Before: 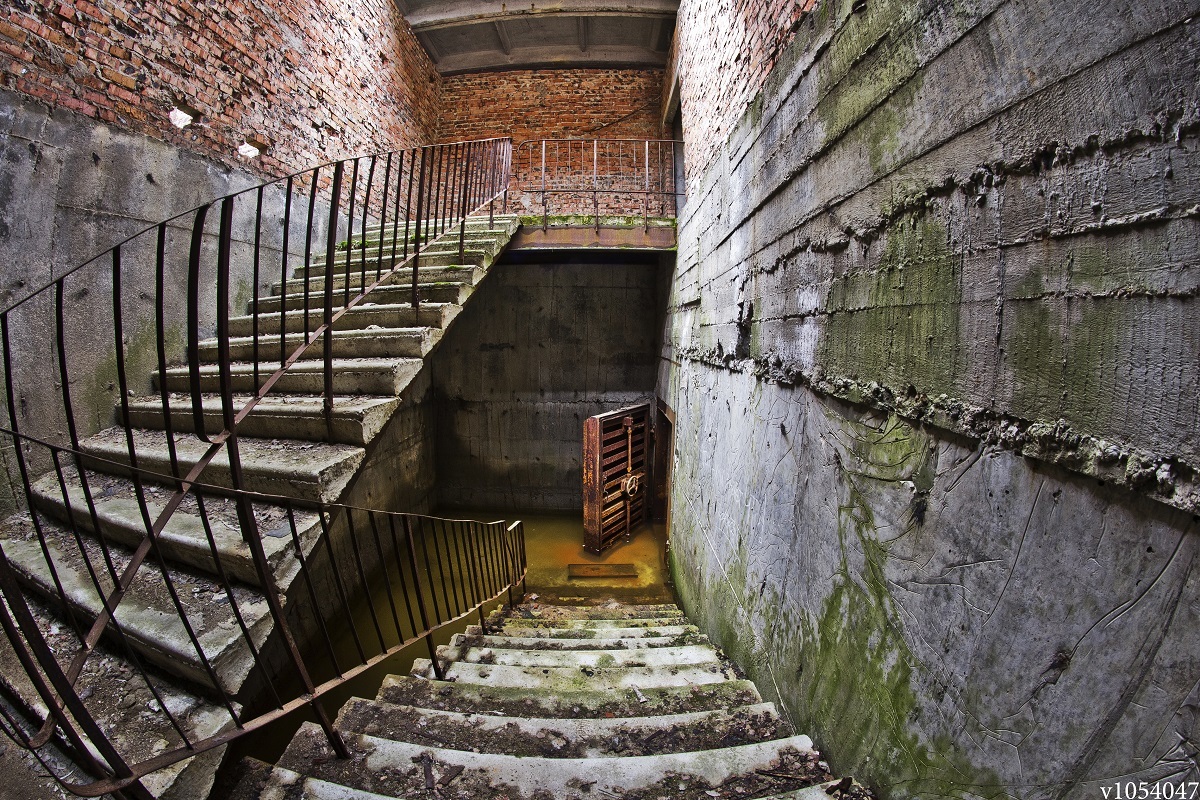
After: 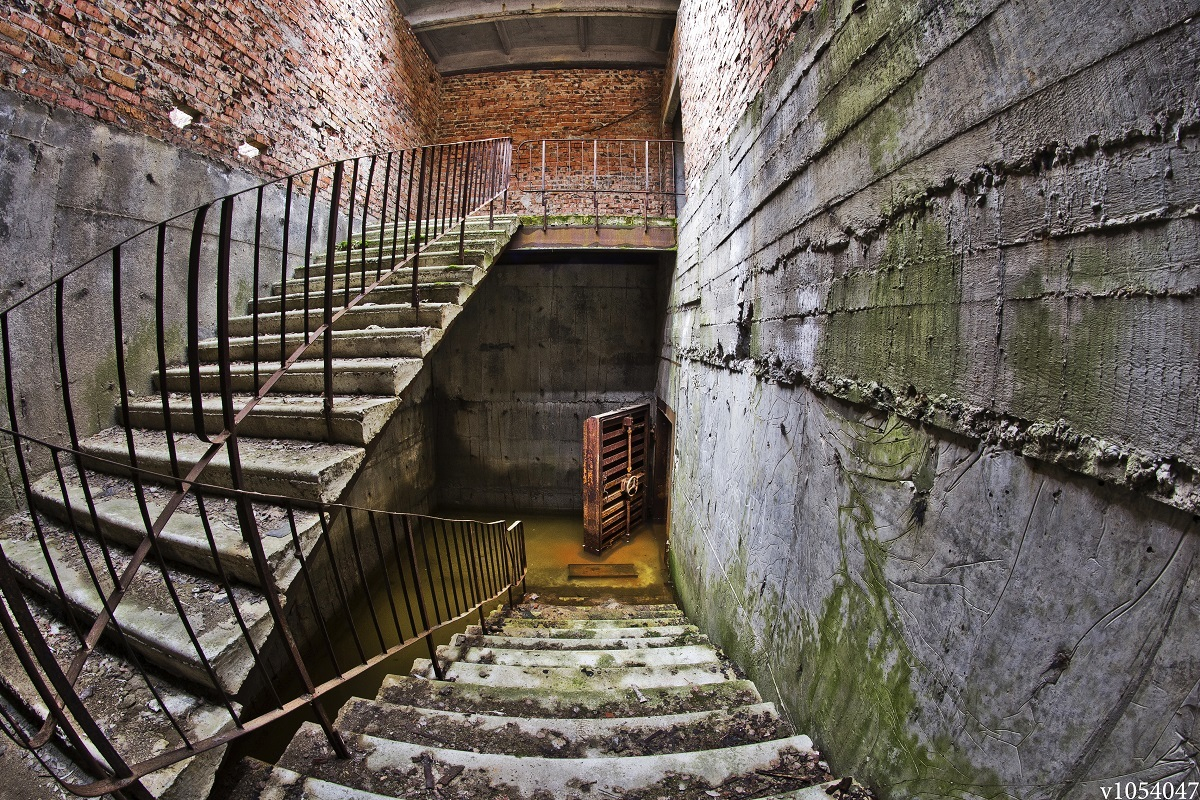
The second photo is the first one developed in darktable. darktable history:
shadows and highlights: radius 132.13, soften with gaussian
